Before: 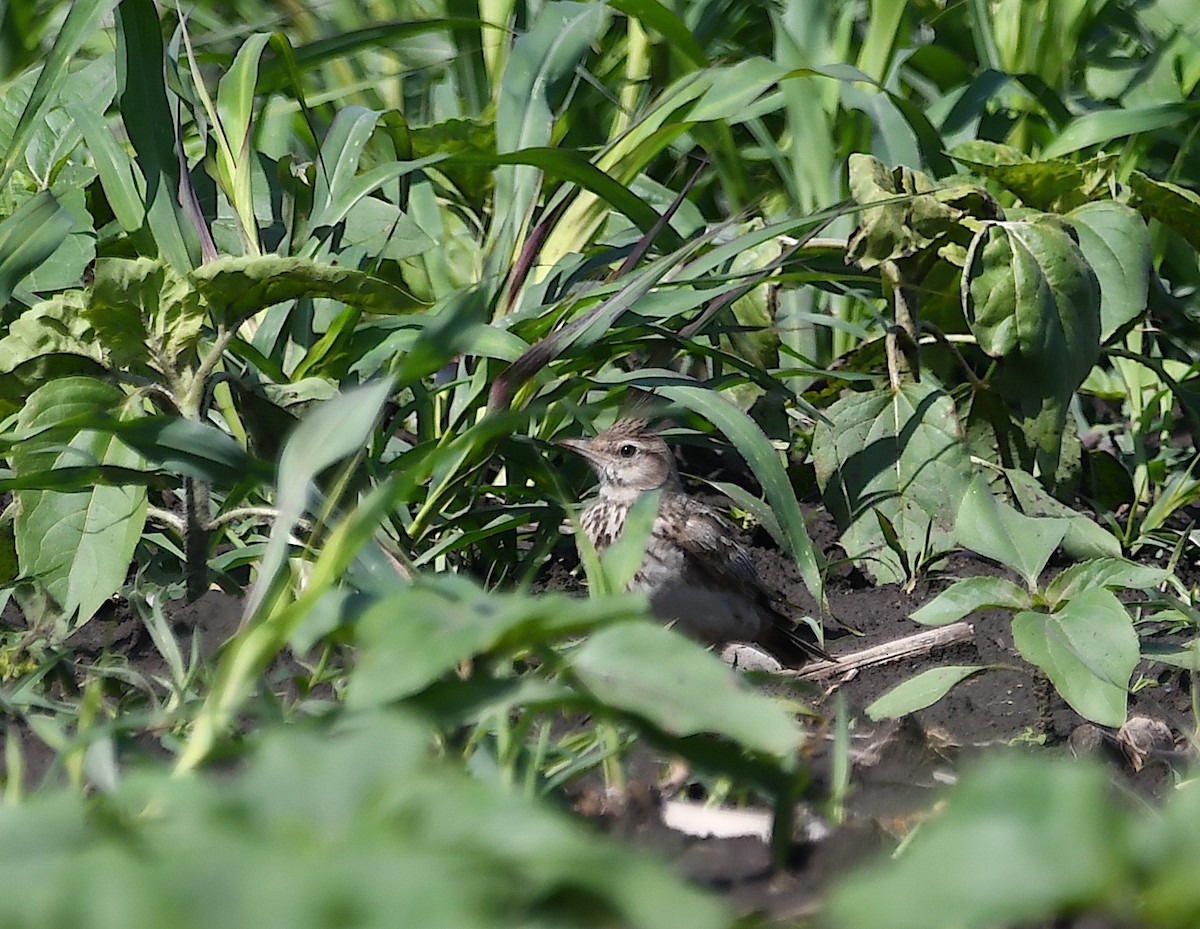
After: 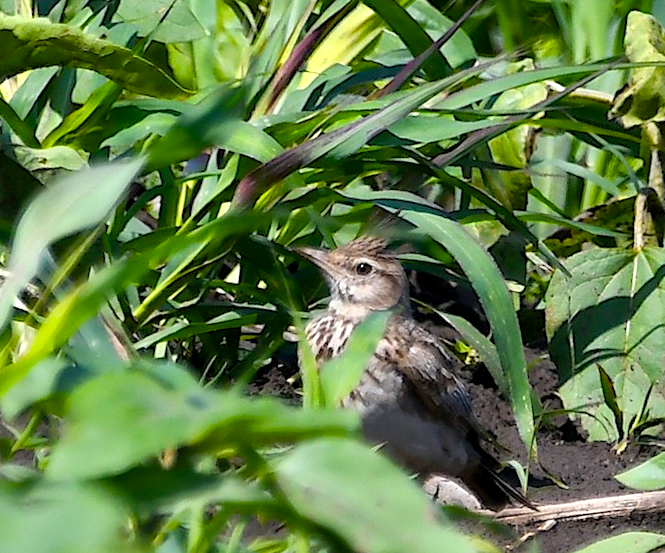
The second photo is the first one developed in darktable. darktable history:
crop: left 25%, top 25%, right 25%, bottom 25%
exposure: black level correction 0.003, exposure 0.383 EV, compensate highlight preservation false
color balance rgb: linear chroma grading › global chroma 15%, perceptual saturation grading › global saturation 30%
rotate and perspective: rotation 9.12°, automatic cropping off
